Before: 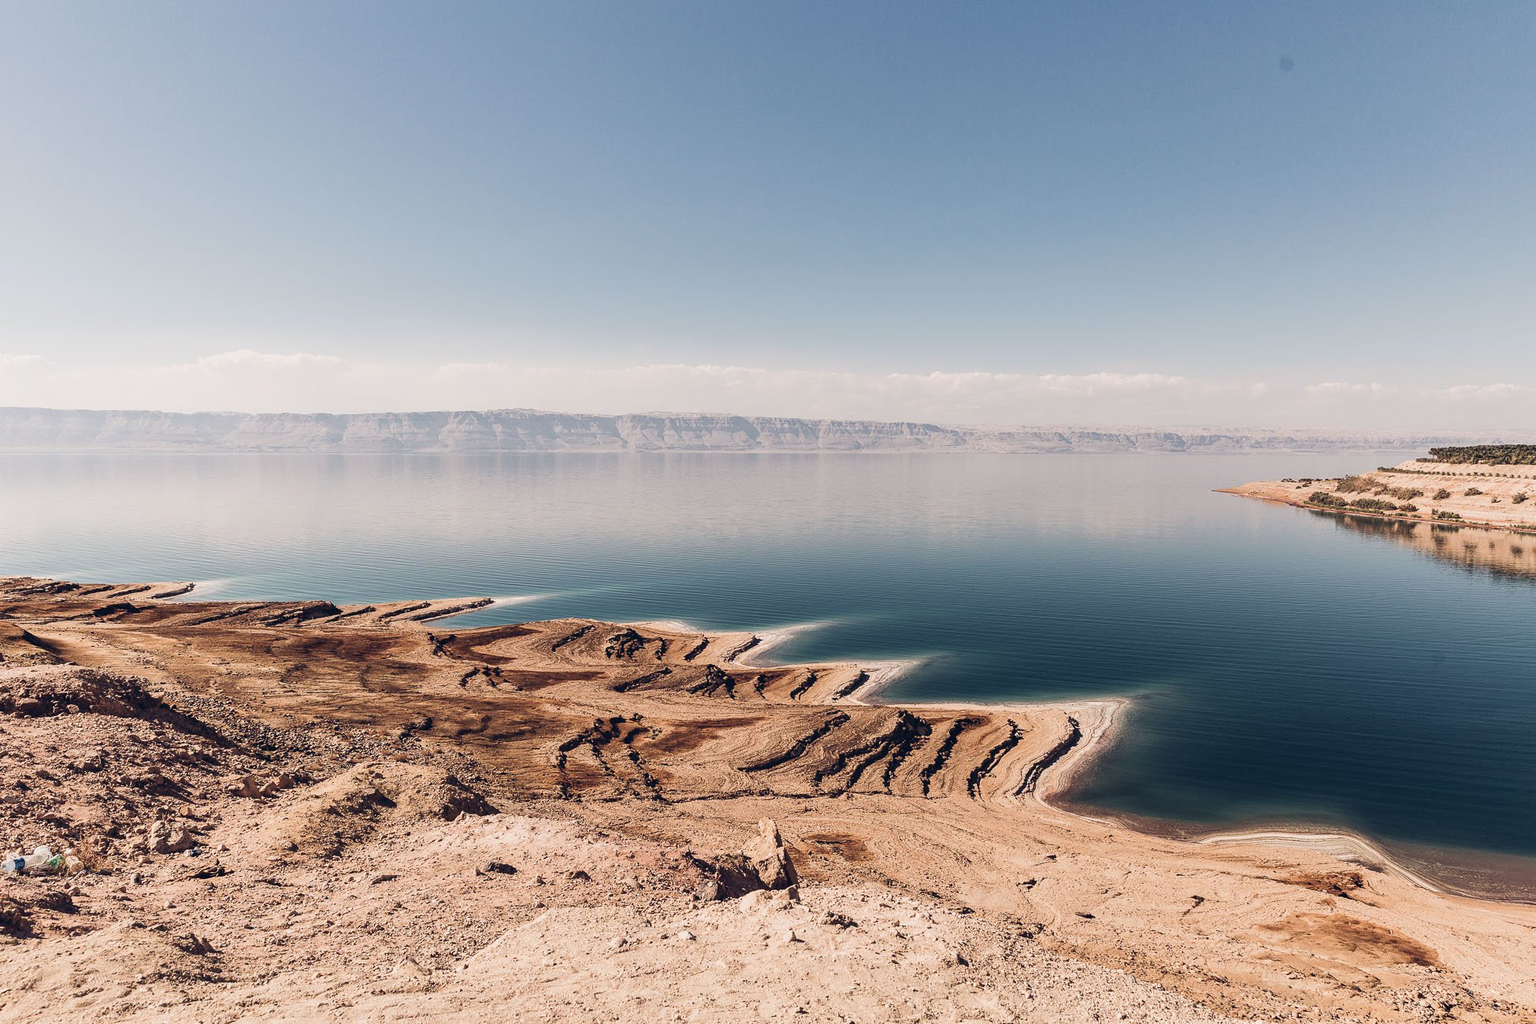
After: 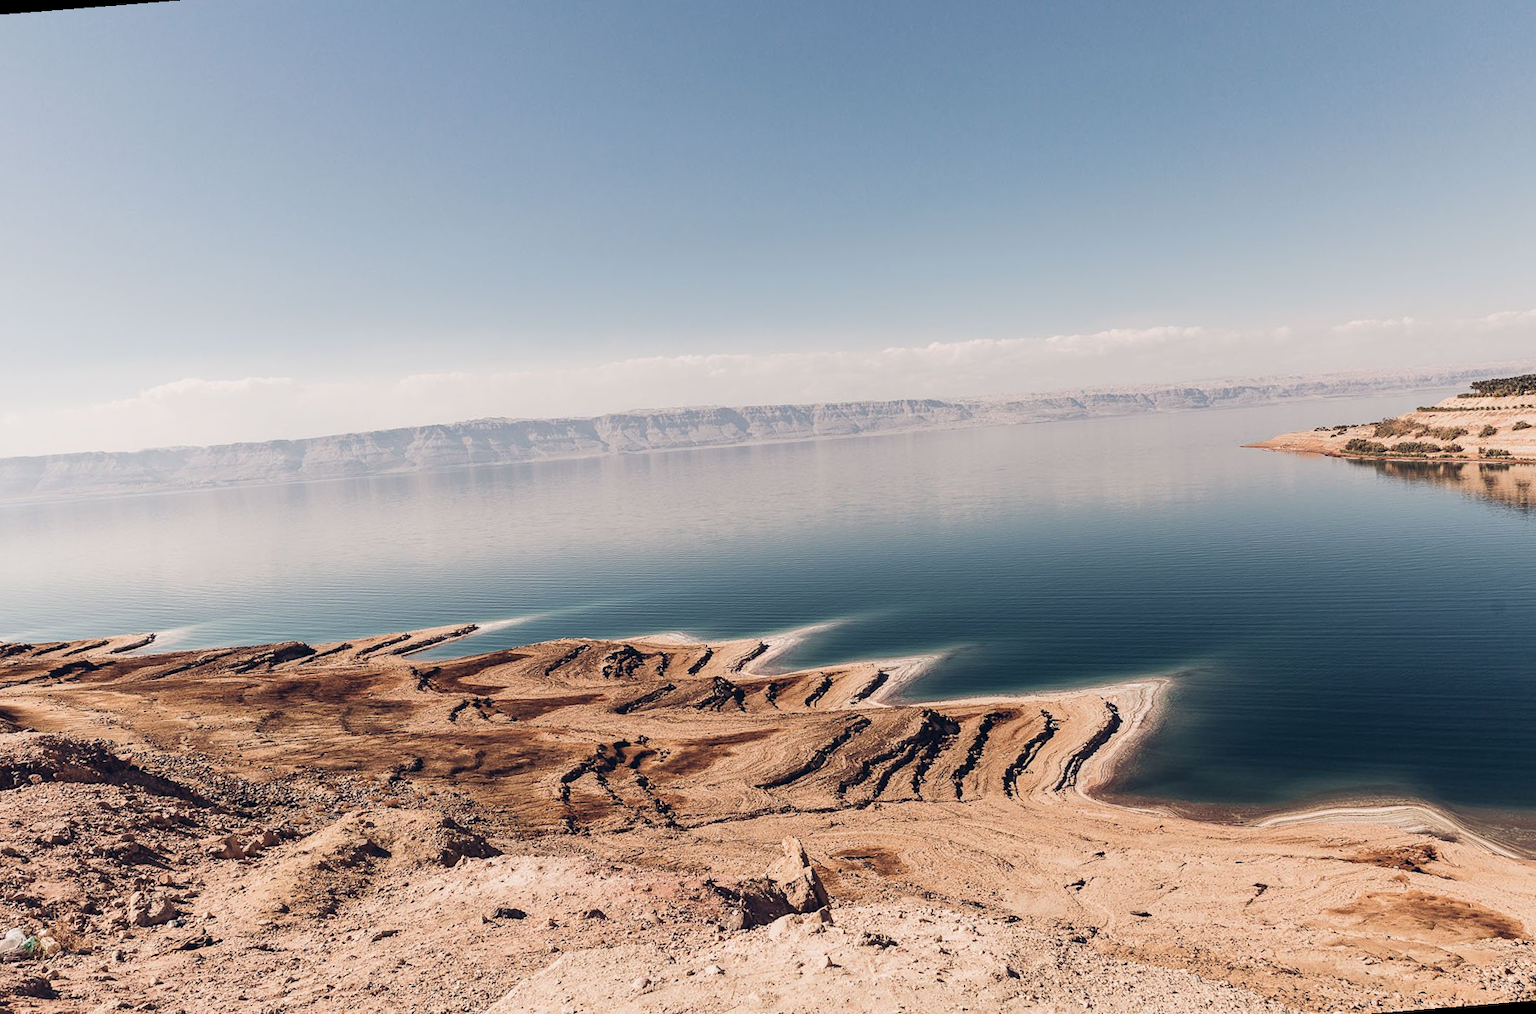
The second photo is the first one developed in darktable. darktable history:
crop and rotate: left 0.614%, top 0.179%, bottom 0.309%
rotate and perspective: rotation -4.57°, crop left 0.054, crop right 0.944, crop top 0.087, crop bottom 0.914
